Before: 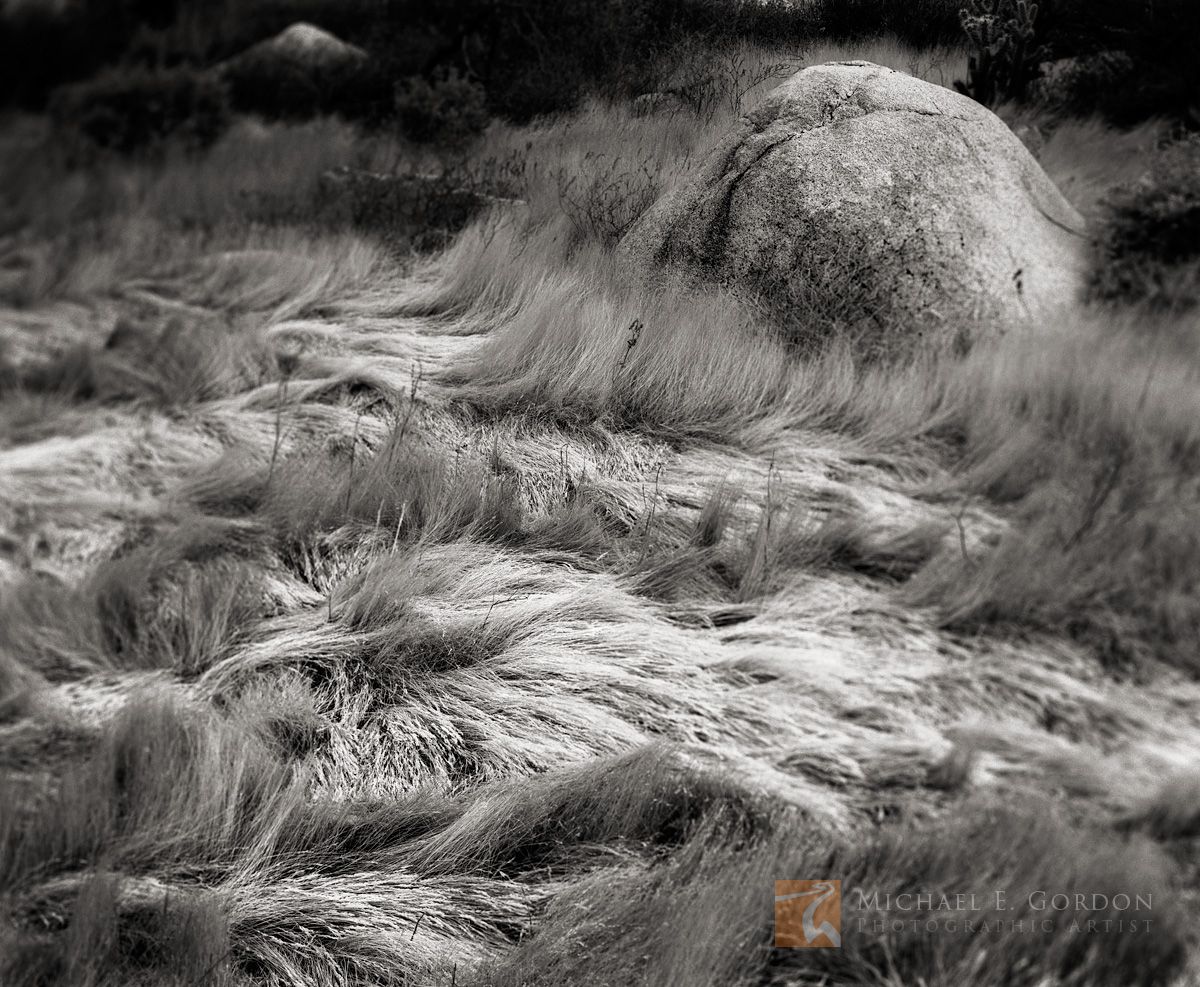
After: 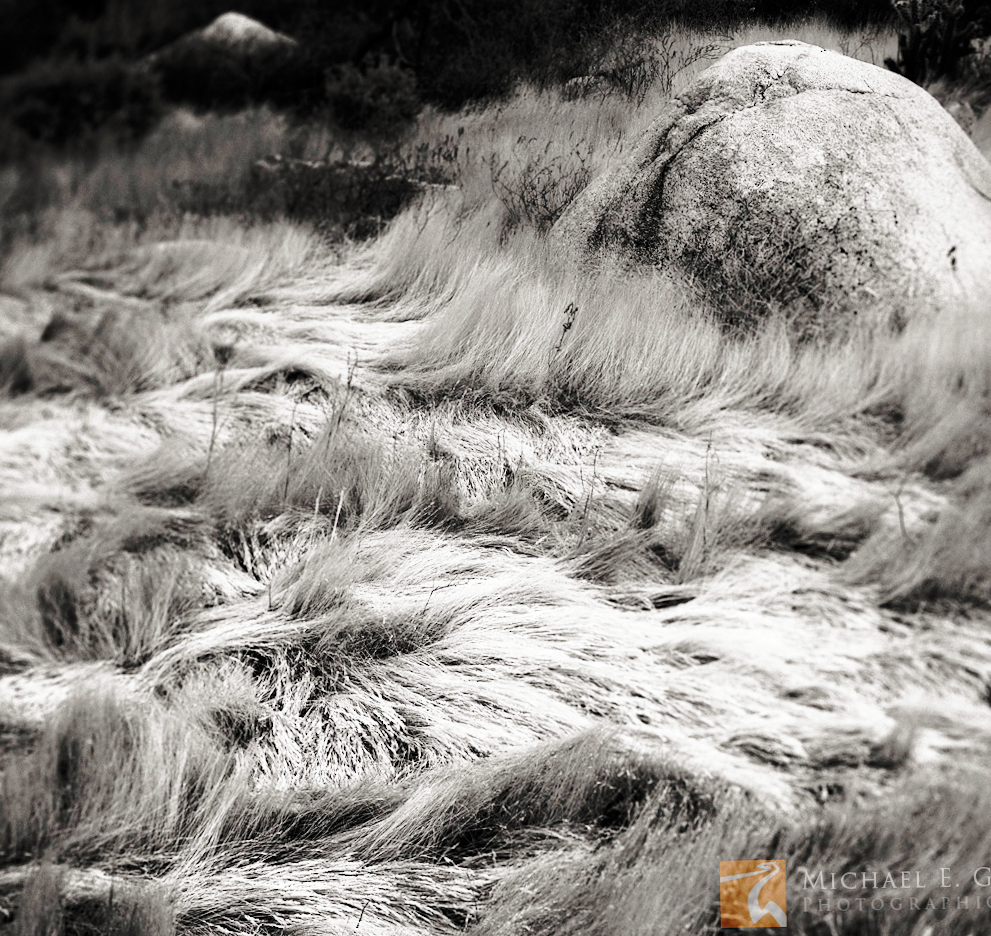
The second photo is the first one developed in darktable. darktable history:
base curve: curves: ch0 [(0, 0) (0.032, 0.037) (0.105, 0.228) (0.435, 0.76) (0.856, 0.983) (1, 1)], preserve colors none
crop and rotate: angle 1°, left 4.281%, top 0.642%, right 11.383%, bottom 2.486%
white balance: emerald 1
